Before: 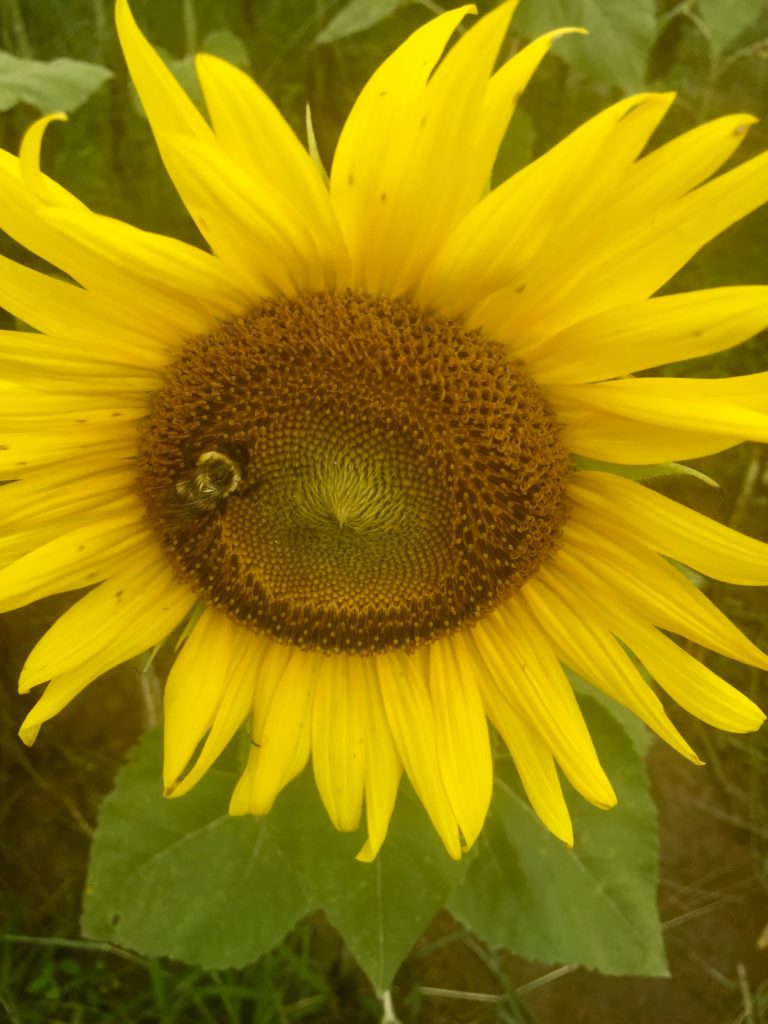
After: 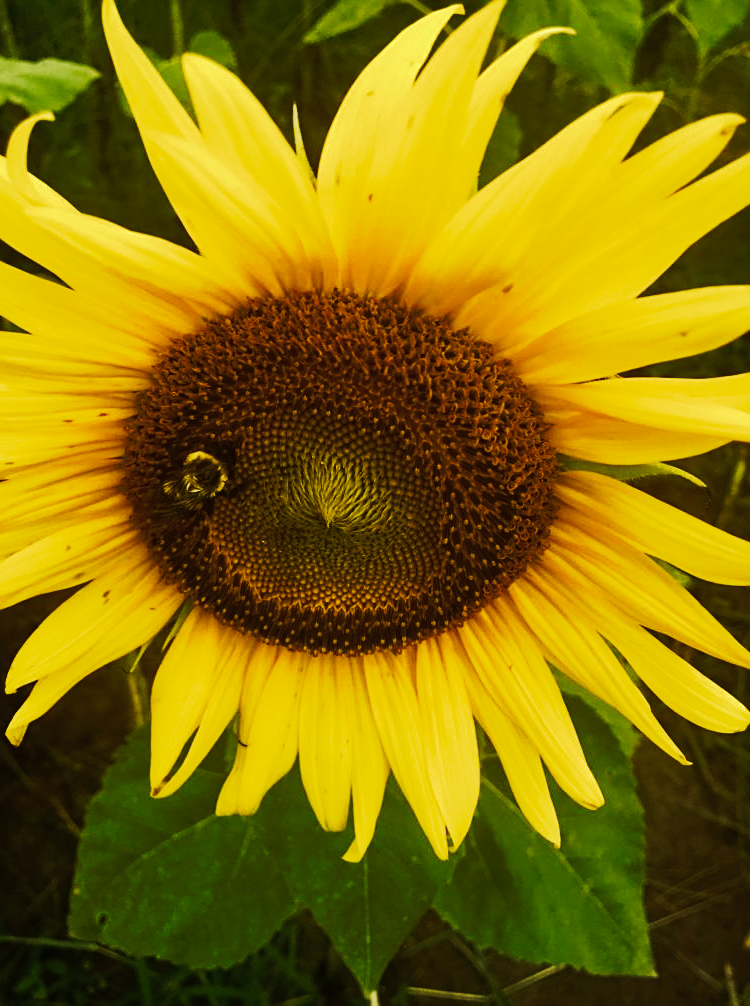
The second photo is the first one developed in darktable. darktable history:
tone curve: curves: ch0 [(0, 0) (0.003, 0.006) (0.011, 0.006) (0.025, 0.008) (0.044, 0.014) (0.069, 0.02) (0.1, 0.025) (0.136, 0.037) (0.177, 0.053) (0.224, 0.086) (0.277, 0.13) (0.335, 0.189) (0.399, 0.253) (0.468, 0.375) (0.543, 0.521) (0.623, 0.671) (0.709, 0.789) (0.801, 0.841) (0.898, 0.889) (1, 1)], preserve colors none
haze removal: compatibility mode true, adaptive false
sharpen: on, module defaults
color calibration: illuminant same as pipeline (D50), adaptation XYZ, x 0.345, y 0.359, temperature 5003.63 K, gamut compression 2.98
crop and rotate: left 1.756%, right 0.514%, bottom 1.682%
